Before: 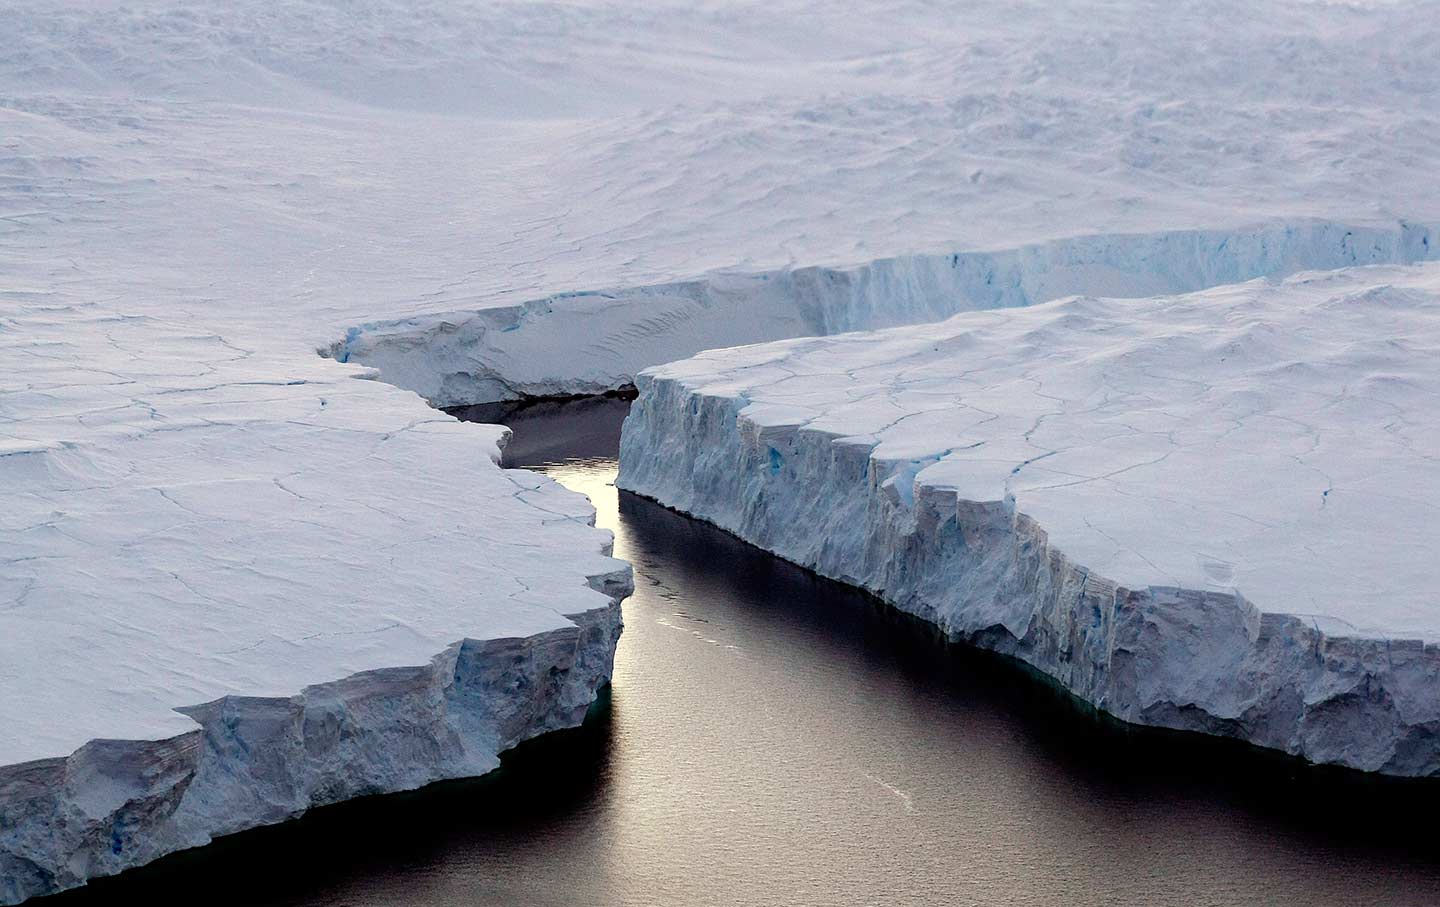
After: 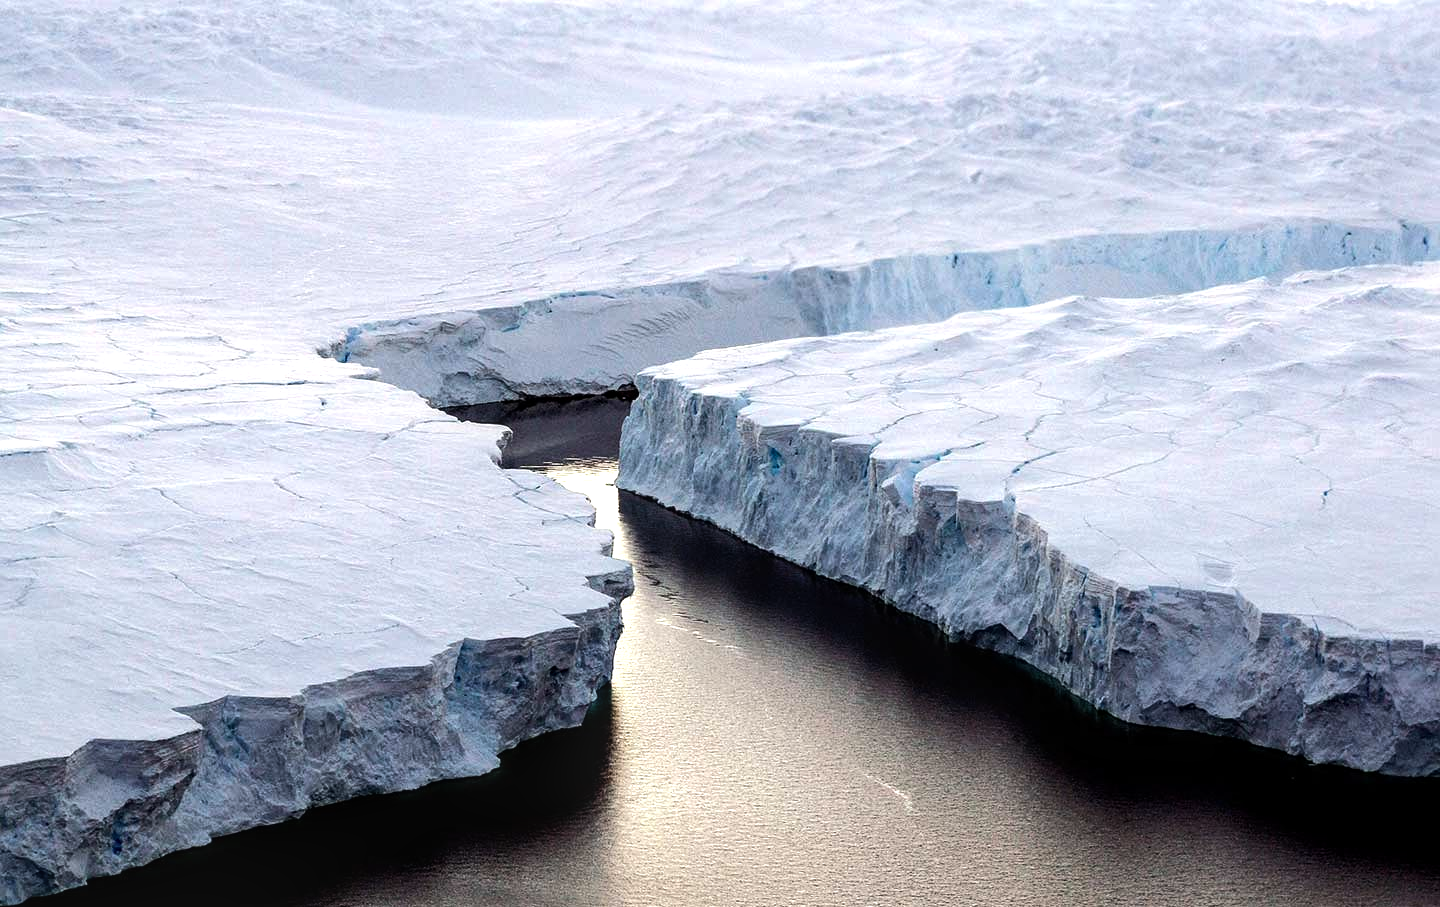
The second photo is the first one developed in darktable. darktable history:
tone equalizer: -8 EV -0.785 EV, -7 EV -0.682 EV, -6 EV -0.583 EV, -5 EV -0.413 EV, -3 EV 0.385 EV, -2 EV 0.6 EV, -1 EV 0.693 EV, +0 EV 0.741 EV, edges refinement/feathering 500, mask exposure compensation -1.57 EV, preserve details no
local contrast: on, module defaults
